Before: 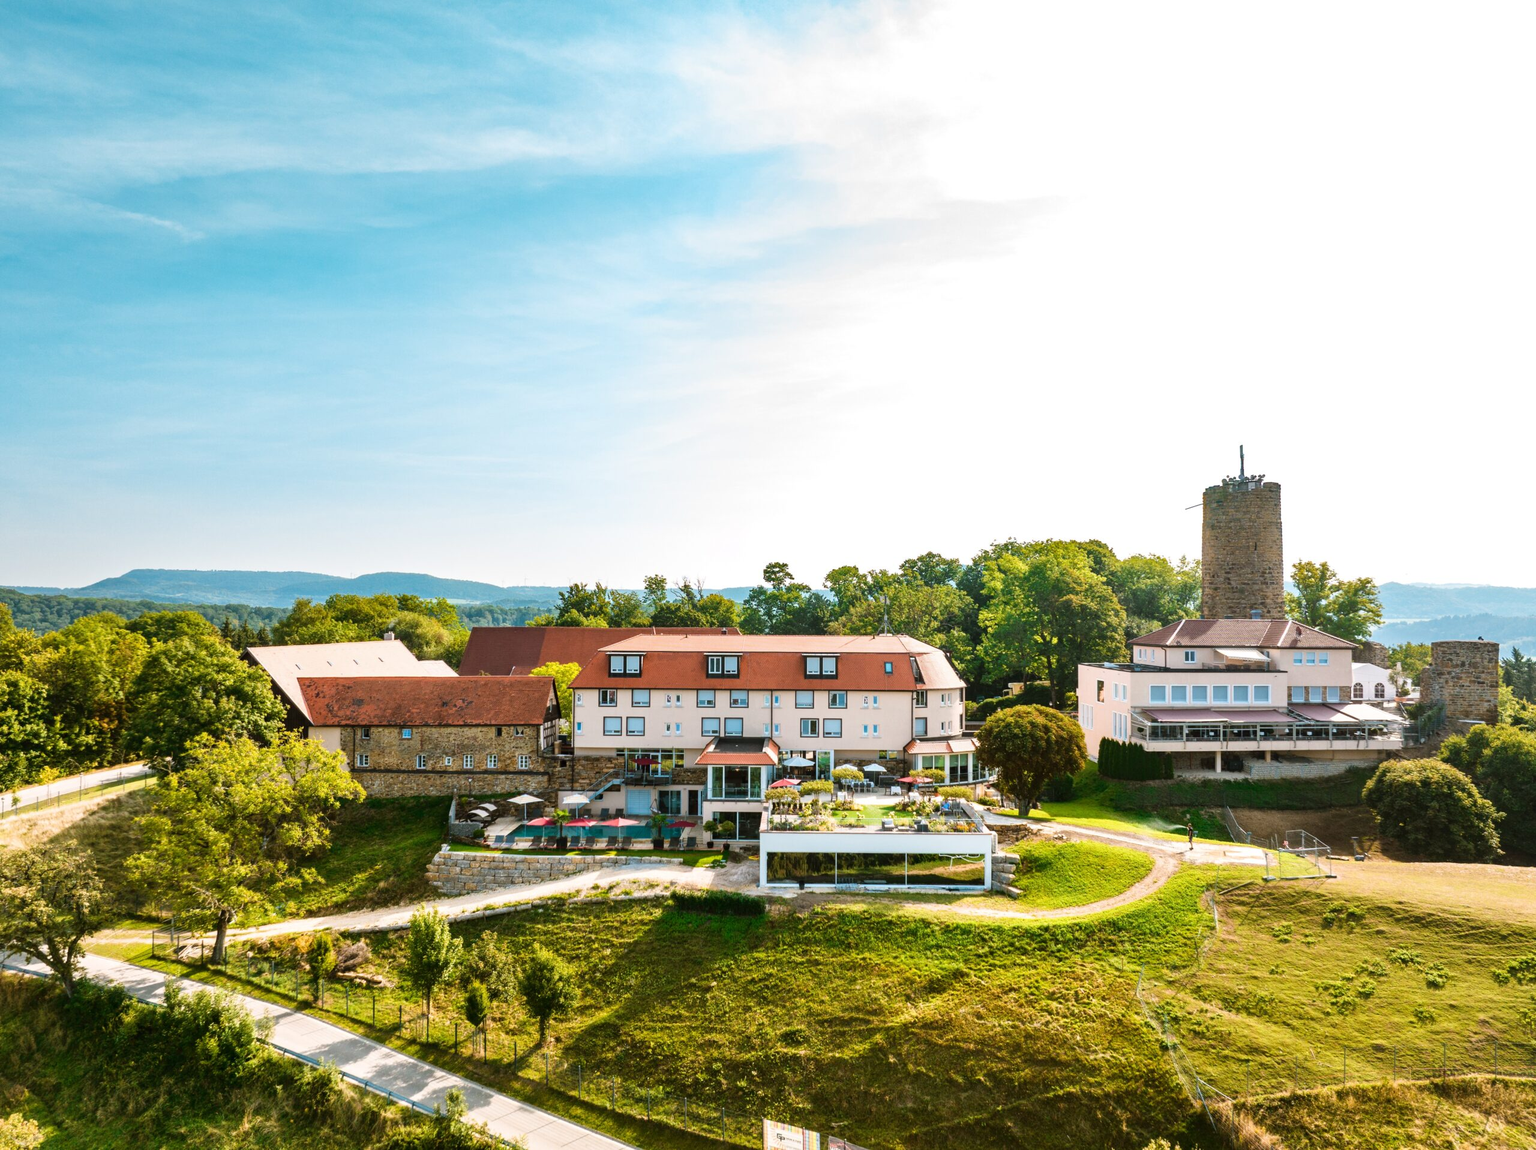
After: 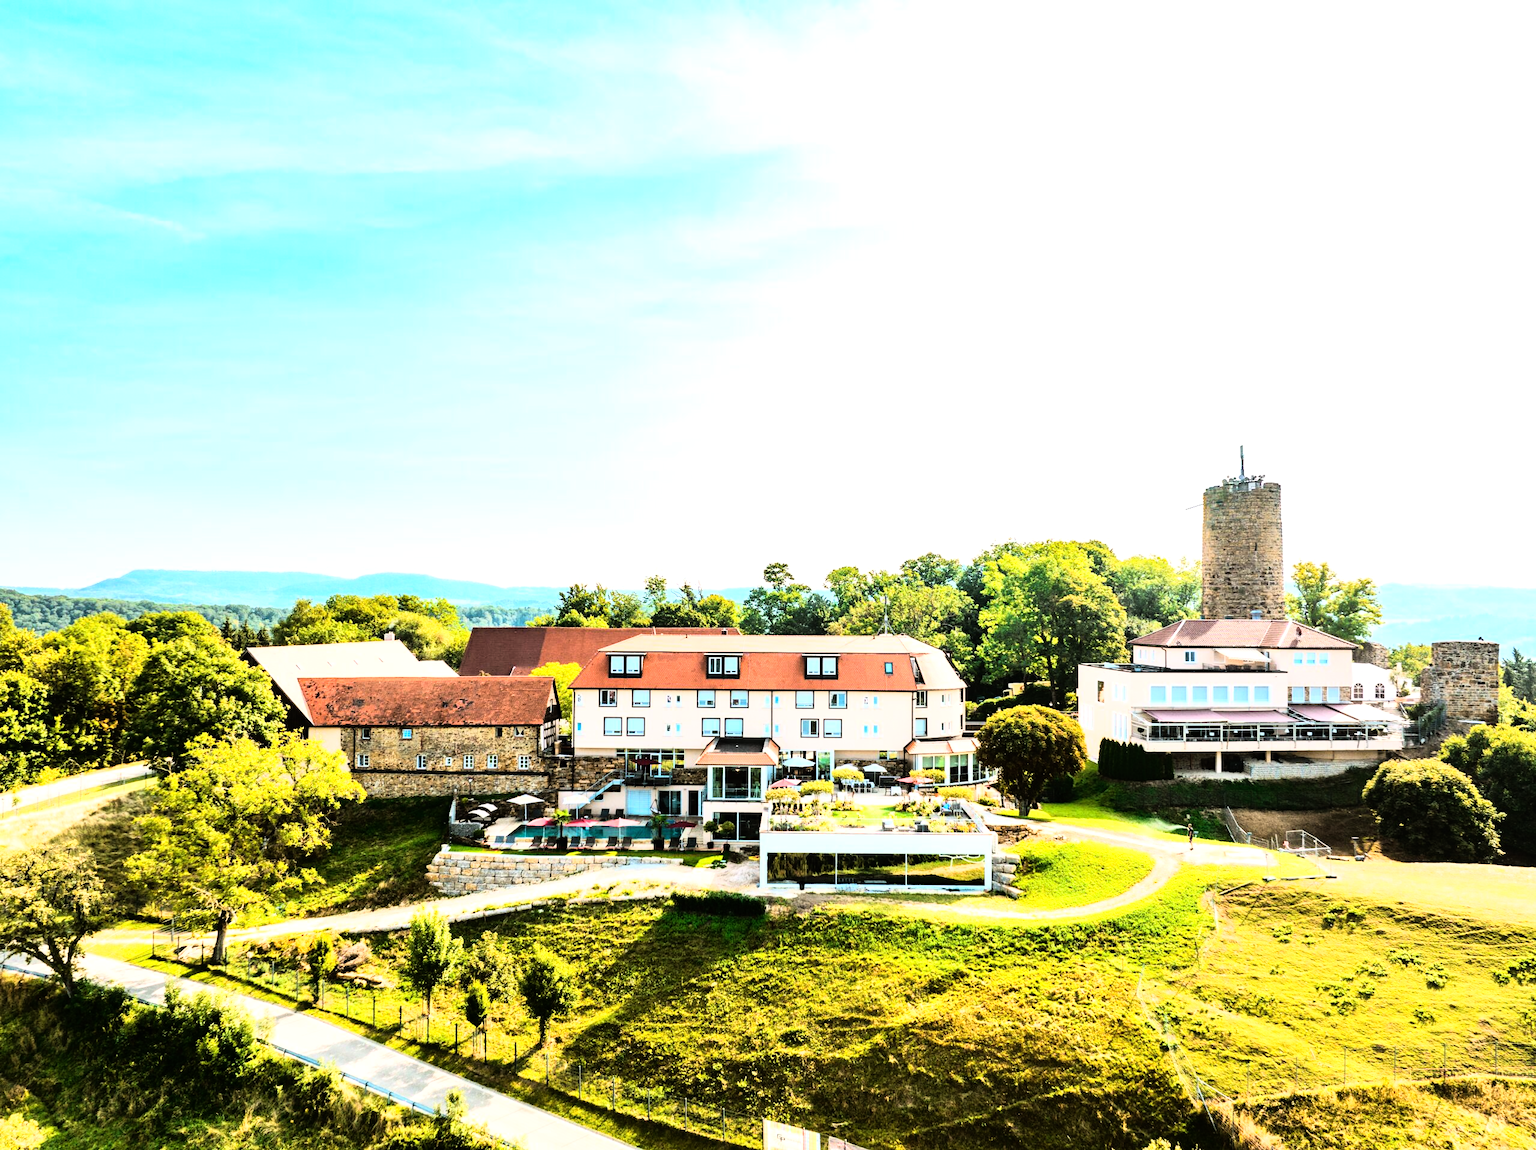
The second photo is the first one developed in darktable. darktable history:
rgb curve: curves: ch0 [(0, 0) (0.21, 0.15) (0.24, 0.21) (0.5, 0.75) (0.75, 0.96) (0.89, 0.99) (1, 1)]; ch1 [(0, 0.02) (0.21, 0.13) (0.25, 0.2) (0.5, 0.67) (0.75, 0.9) (0.89, 0.97) (1, 1)]; ch2 [(0, 0.02) (0.21, 0.13) (0.25, 0.2) (0.5, 0.67) (0.75, 0.9) (0.89, 0.97) (1, 1)], compensate middle gray true
levels: levels [0, 0.492, 0.984]
